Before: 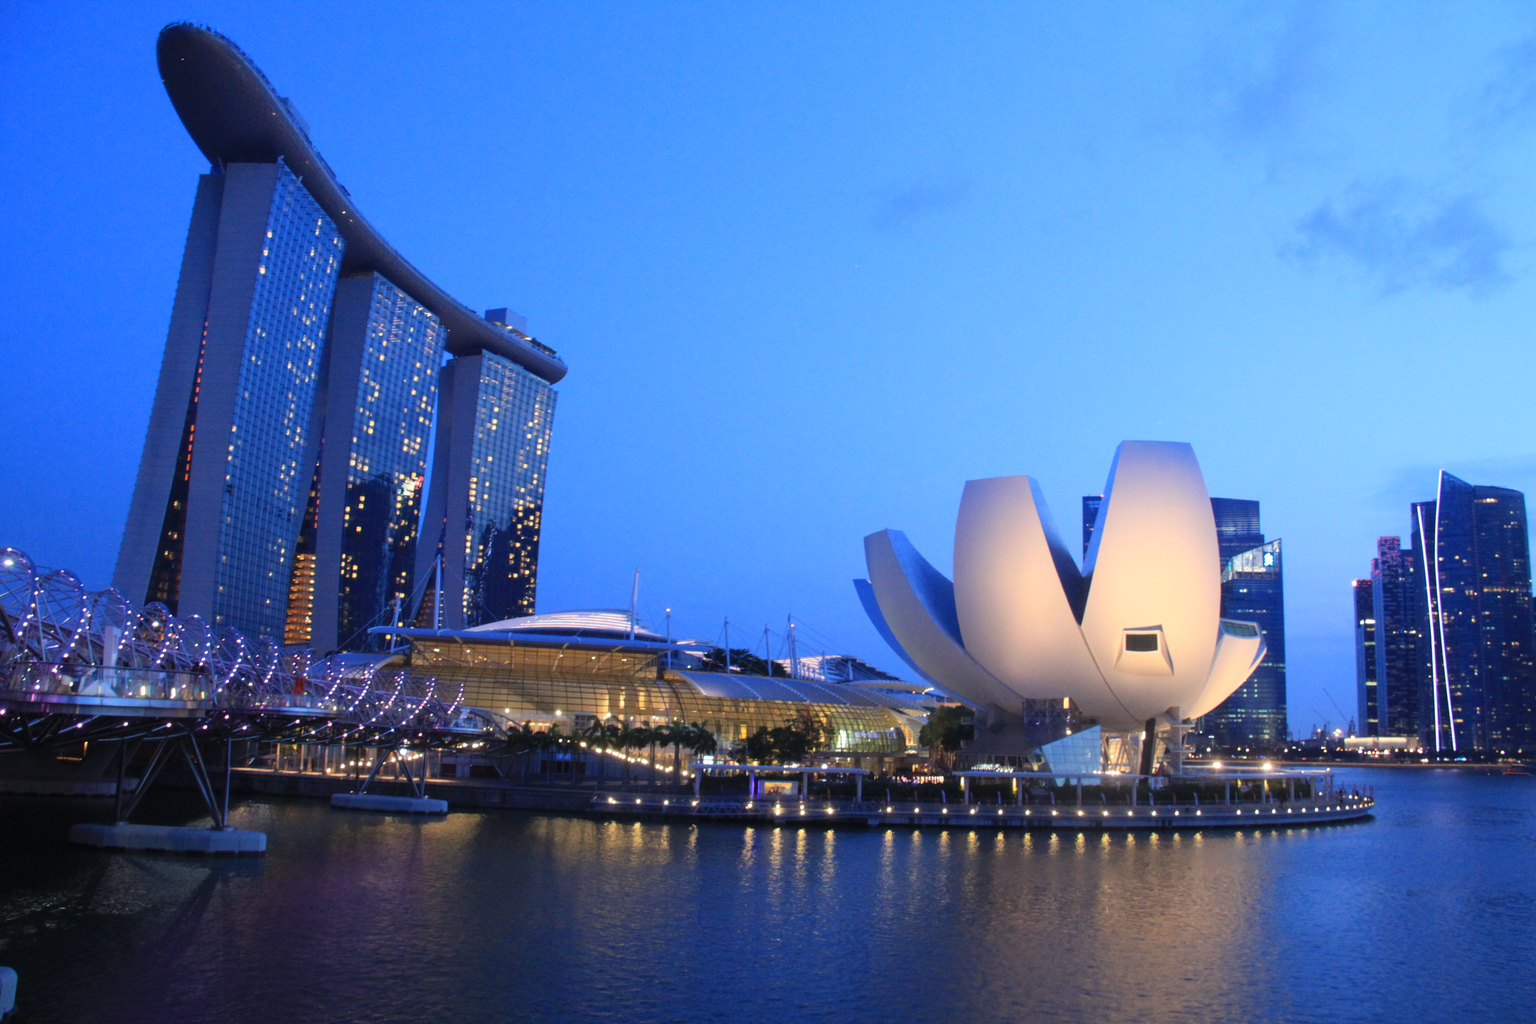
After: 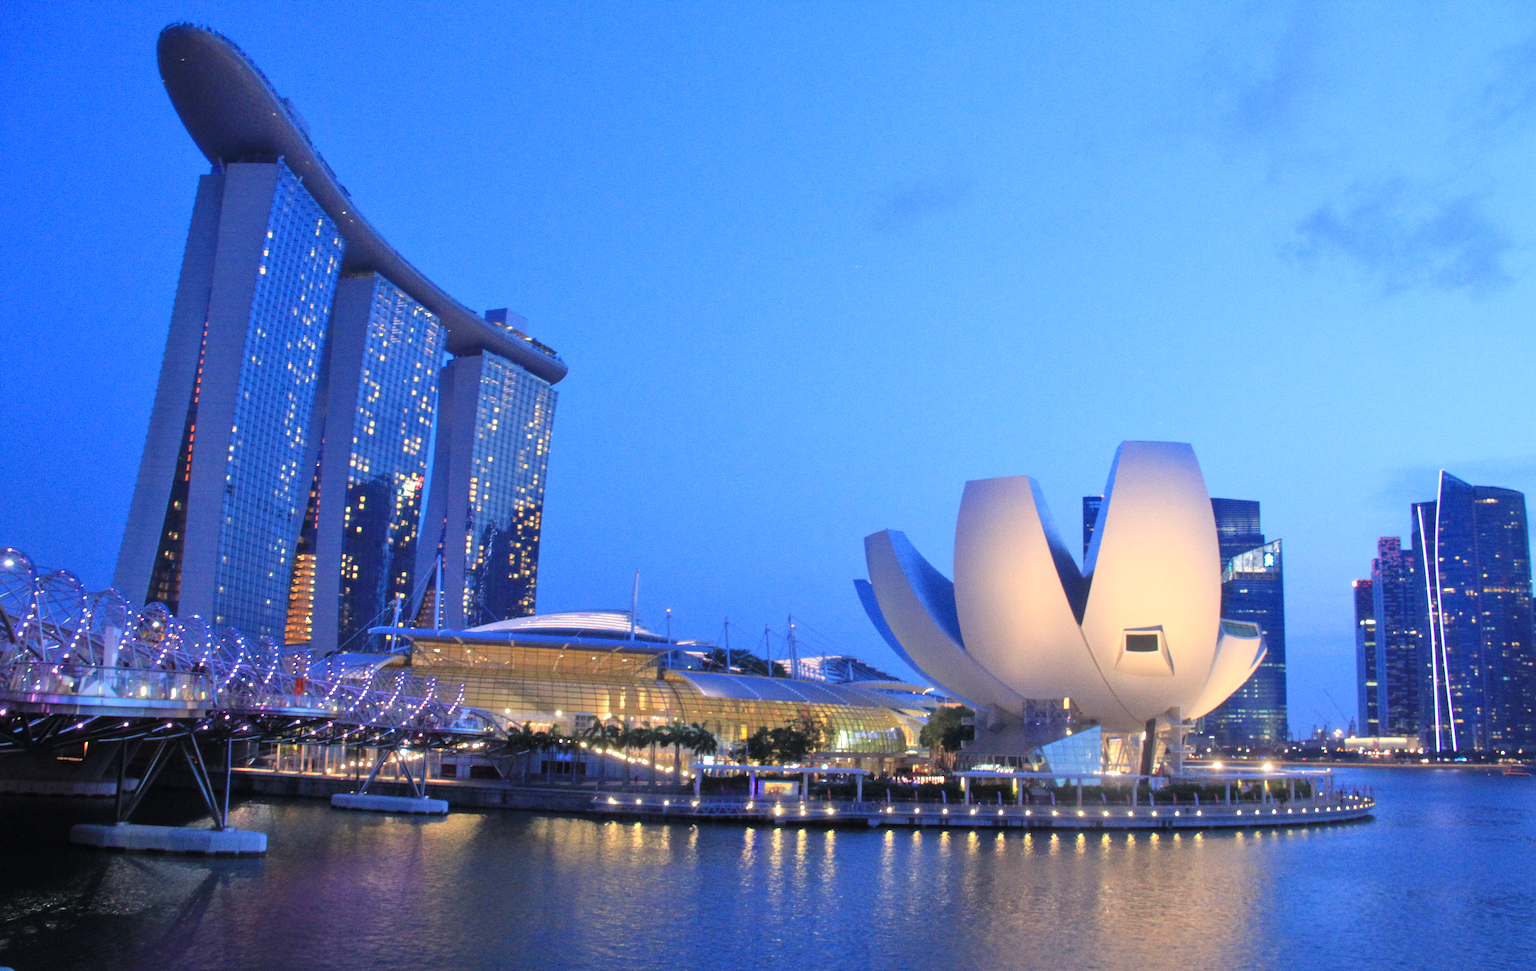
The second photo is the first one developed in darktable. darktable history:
grain: coarseness 0.47 ISO
tone equalizer: -7 EV 0.15 EV, -6 EV 0.6 EV, -5 EV 1.15 EV, -4 EV 1.33 EV, -3 EV 1.15 EV, -2 EV 0.6 EV, -1 EV 0.15 EV, mask exposure compensation -0.5 EV
crop and rotate: top 0%, bottom 5.097%
